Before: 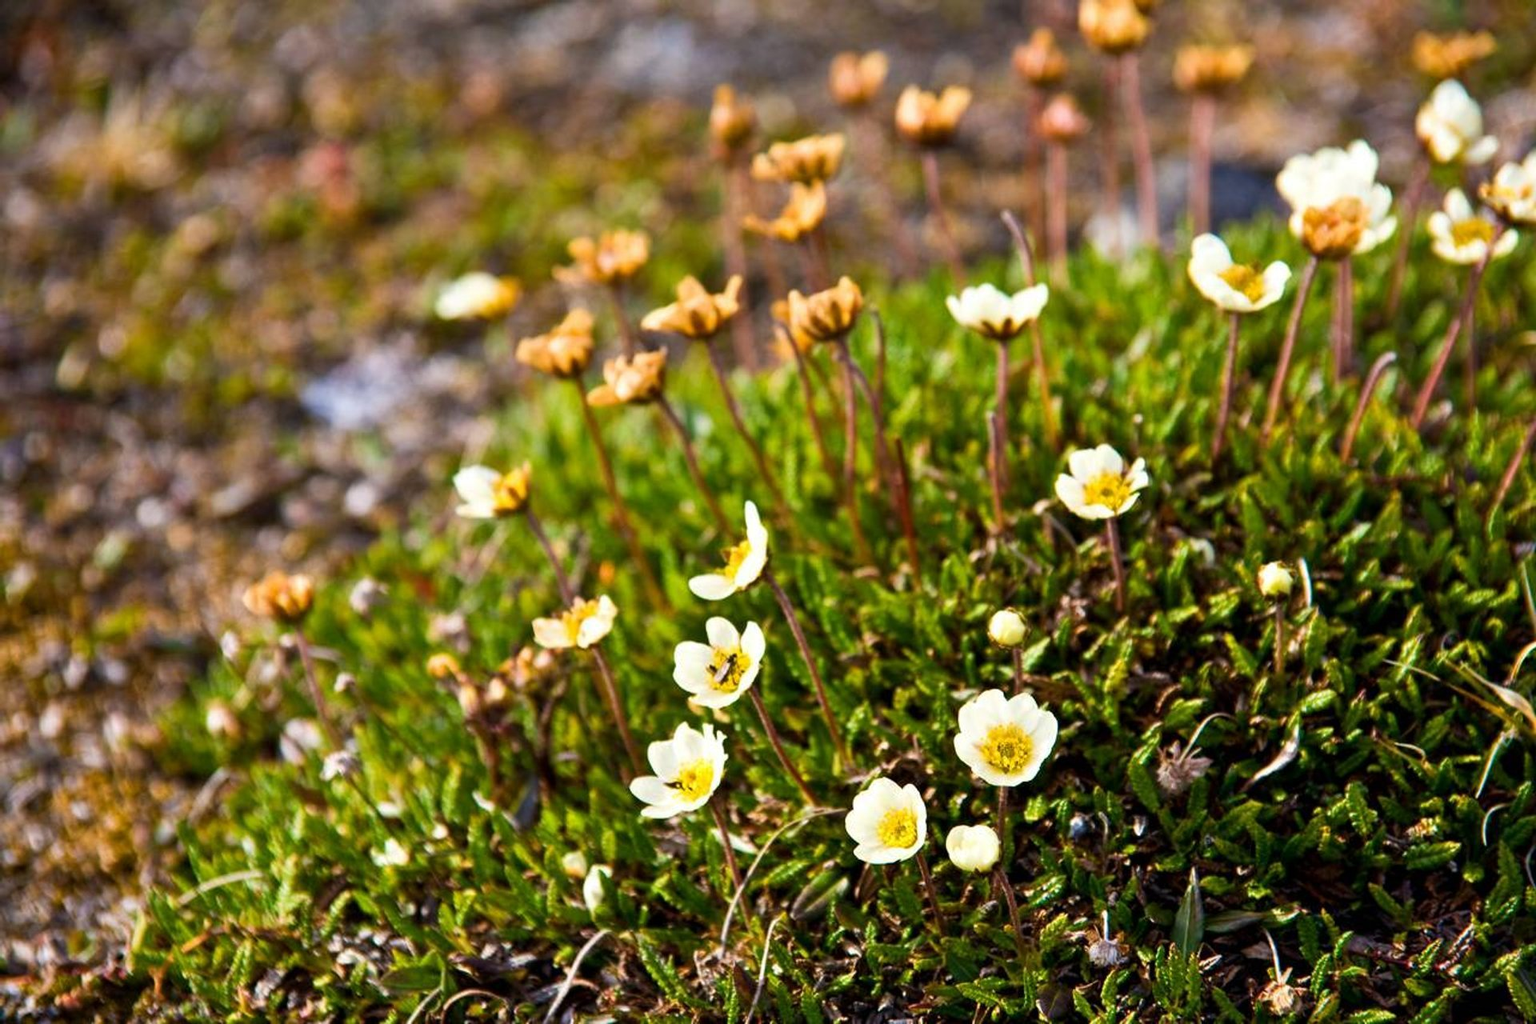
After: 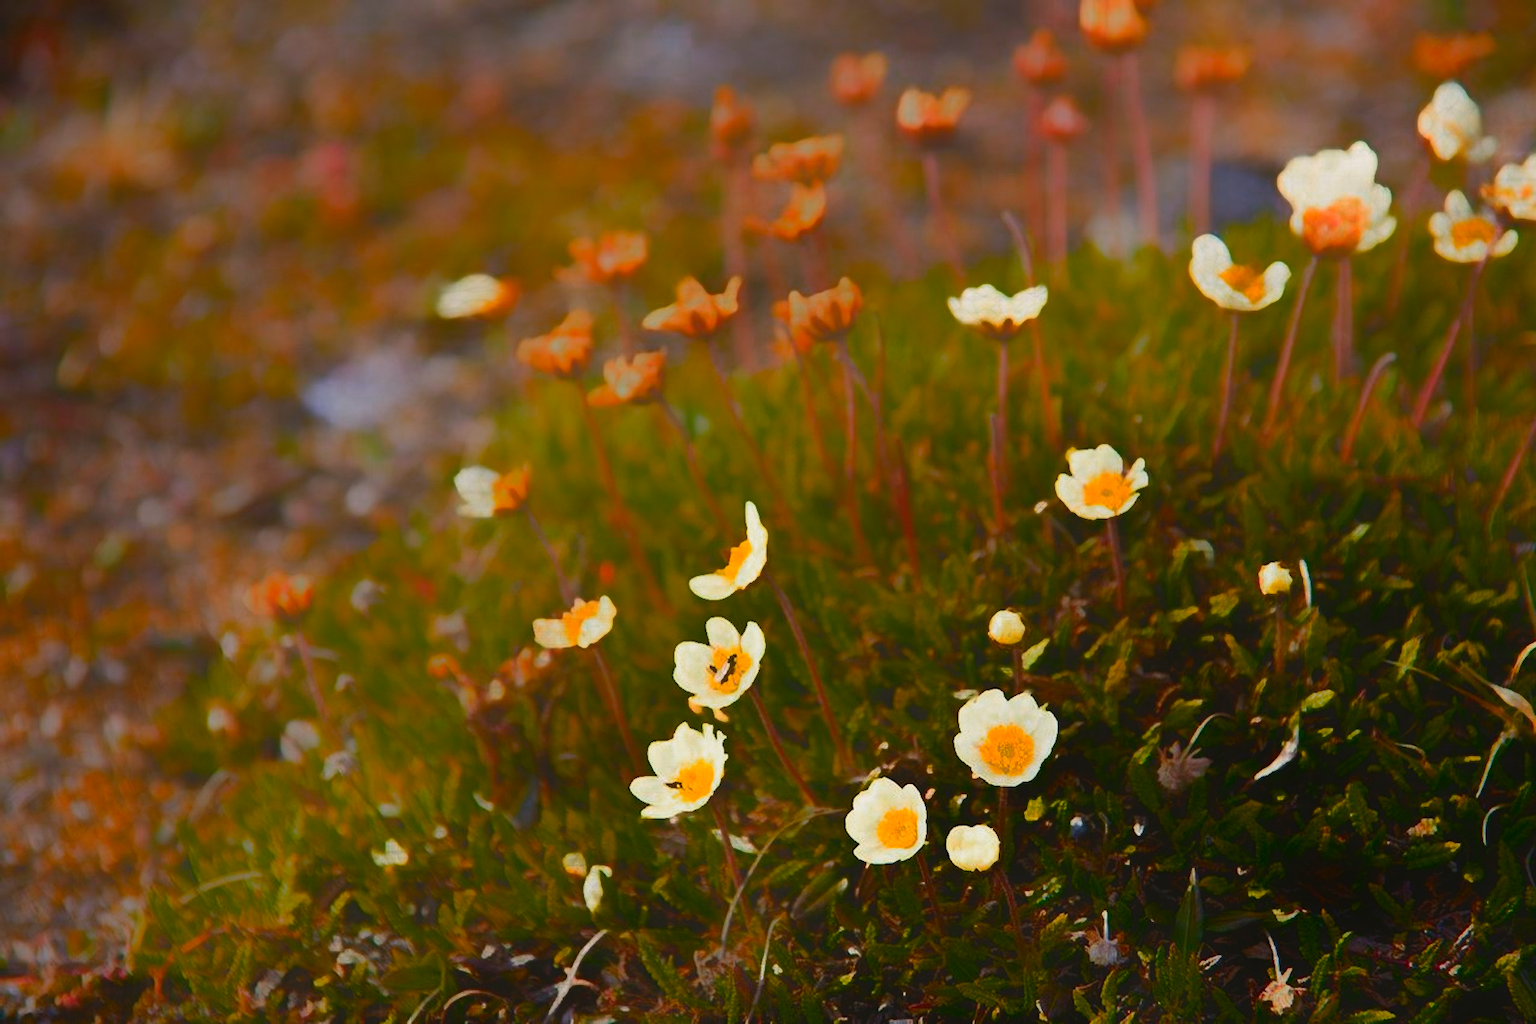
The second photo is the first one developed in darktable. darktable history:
base curve: curves: ch0 [(0, 0) (0.595, 0.418) (1, 1)]
contrast equalizer: octaves 7, y [[0.48, 0.654, 0.731, 0.706, 0.772, 0.382], [0.55 ×6], [0 ×6], [0 ×6], [0 ×6]], mix -0.987
color zones: curves: ch0 [(0.473, 0.374) (0.742, 0.784)]; ch1 [(0.354, 0.737) (0.742, 0.705)]; ch2 [(0.318, 0.421) (0.758, 0.532)]
